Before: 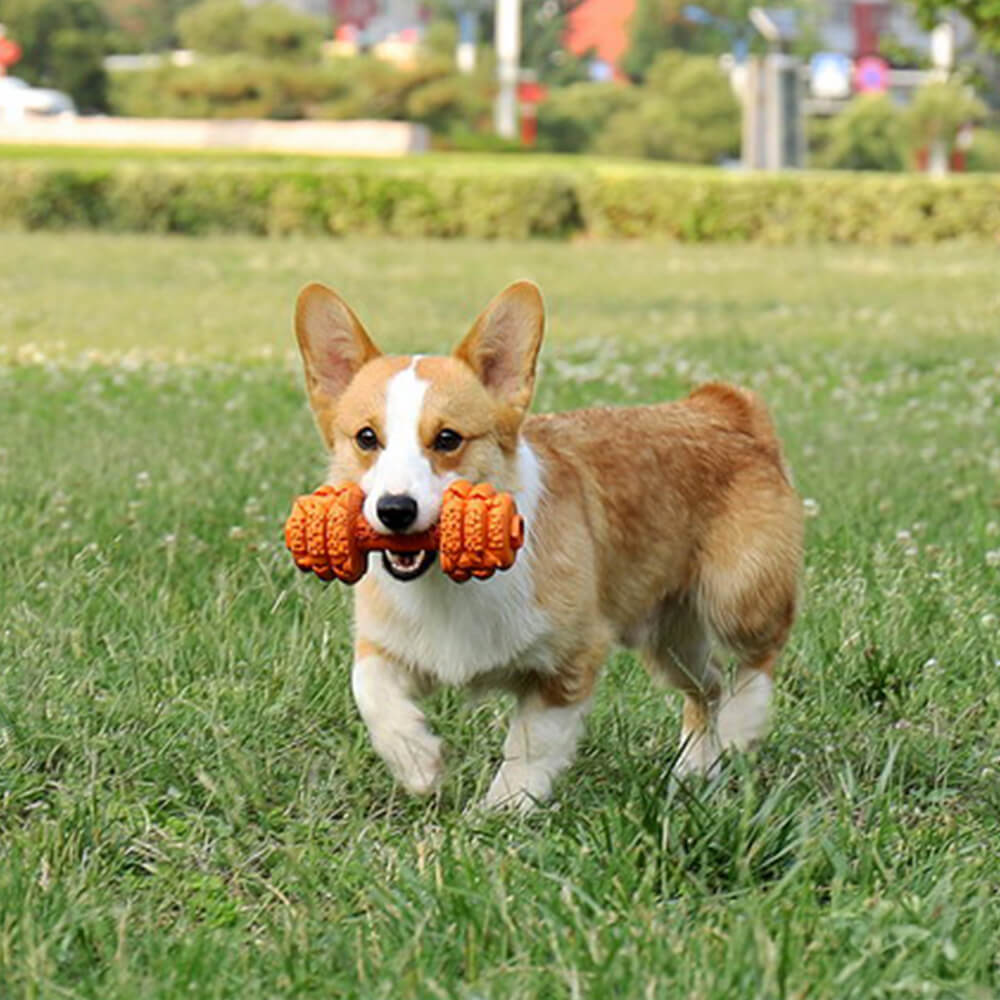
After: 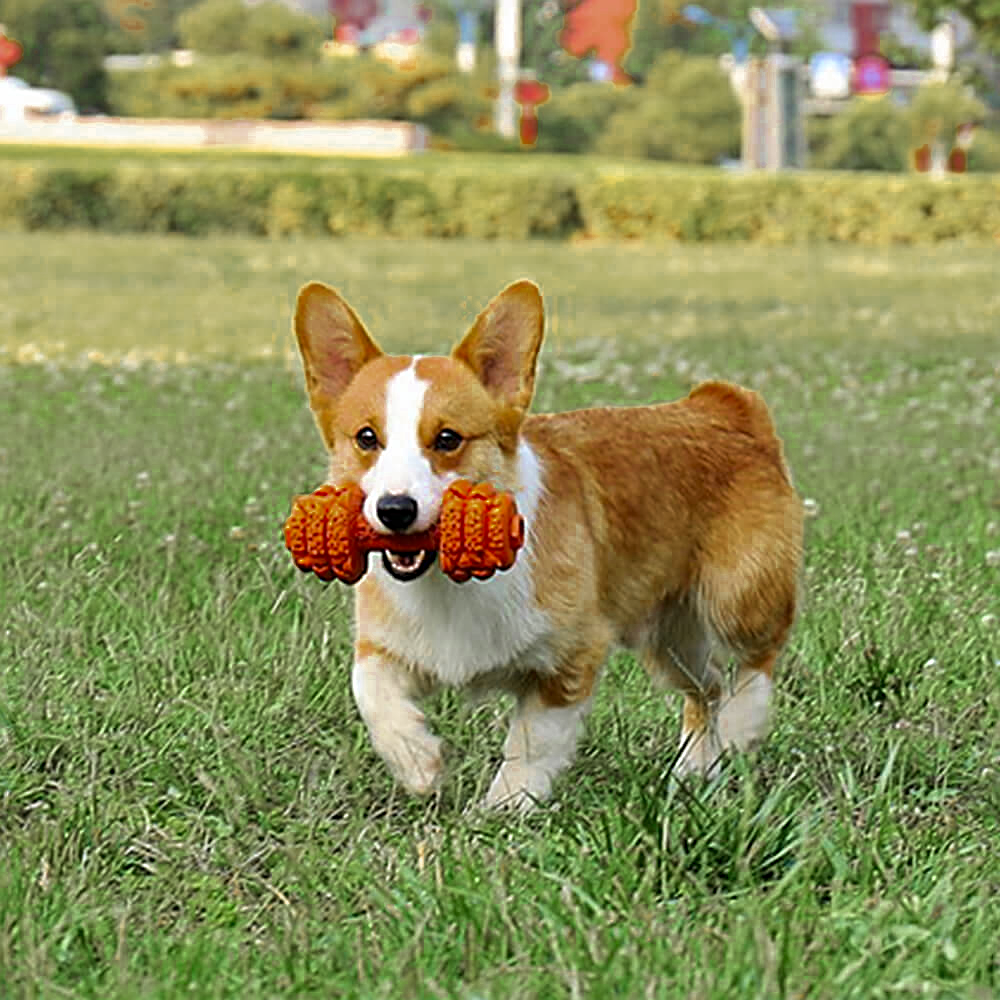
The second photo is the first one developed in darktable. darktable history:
color zones: curves: ch0 [(0.11, 0.396) (0.195, 0.36) (0.25, 0.5) (0.303, 0.412) (0.357, 0.544) (0.75, 0.5) (0.967, 0.328)]; ch1 [(0, 0.468) (0.112, 0.512) (0.202, 0.6) (0.25, 0.5) (0.307, 0.352) (0.357, 0.544) (0.75, 0.5) (0.963, 0.524)]
velvia: on, module defaults
sharpen: radius 2.576, amount 0.687
